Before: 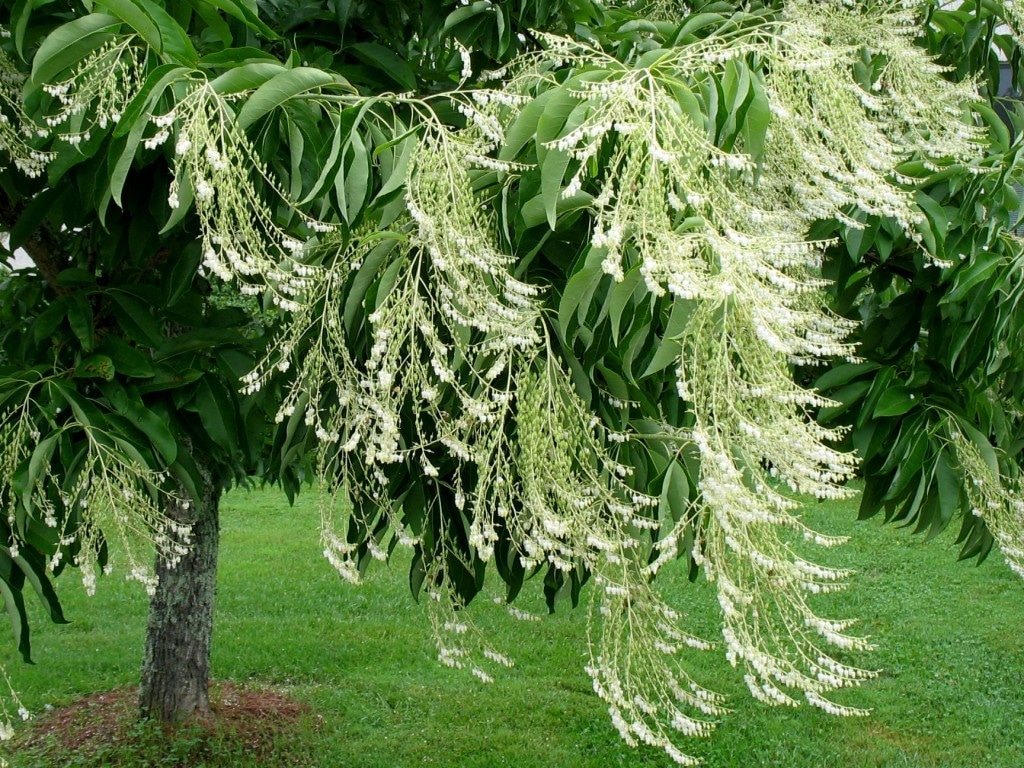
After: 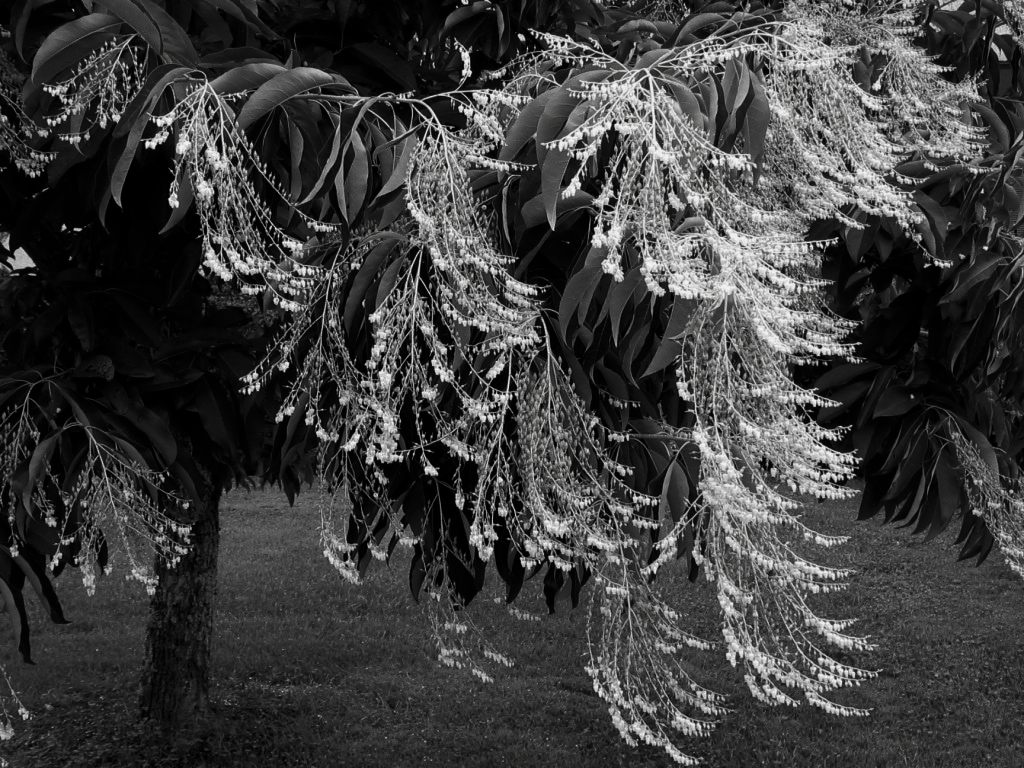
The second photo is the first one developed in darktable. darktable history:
contrast brightness saturation: contrast -0.037, brightness -0.608, saturation -0.993
